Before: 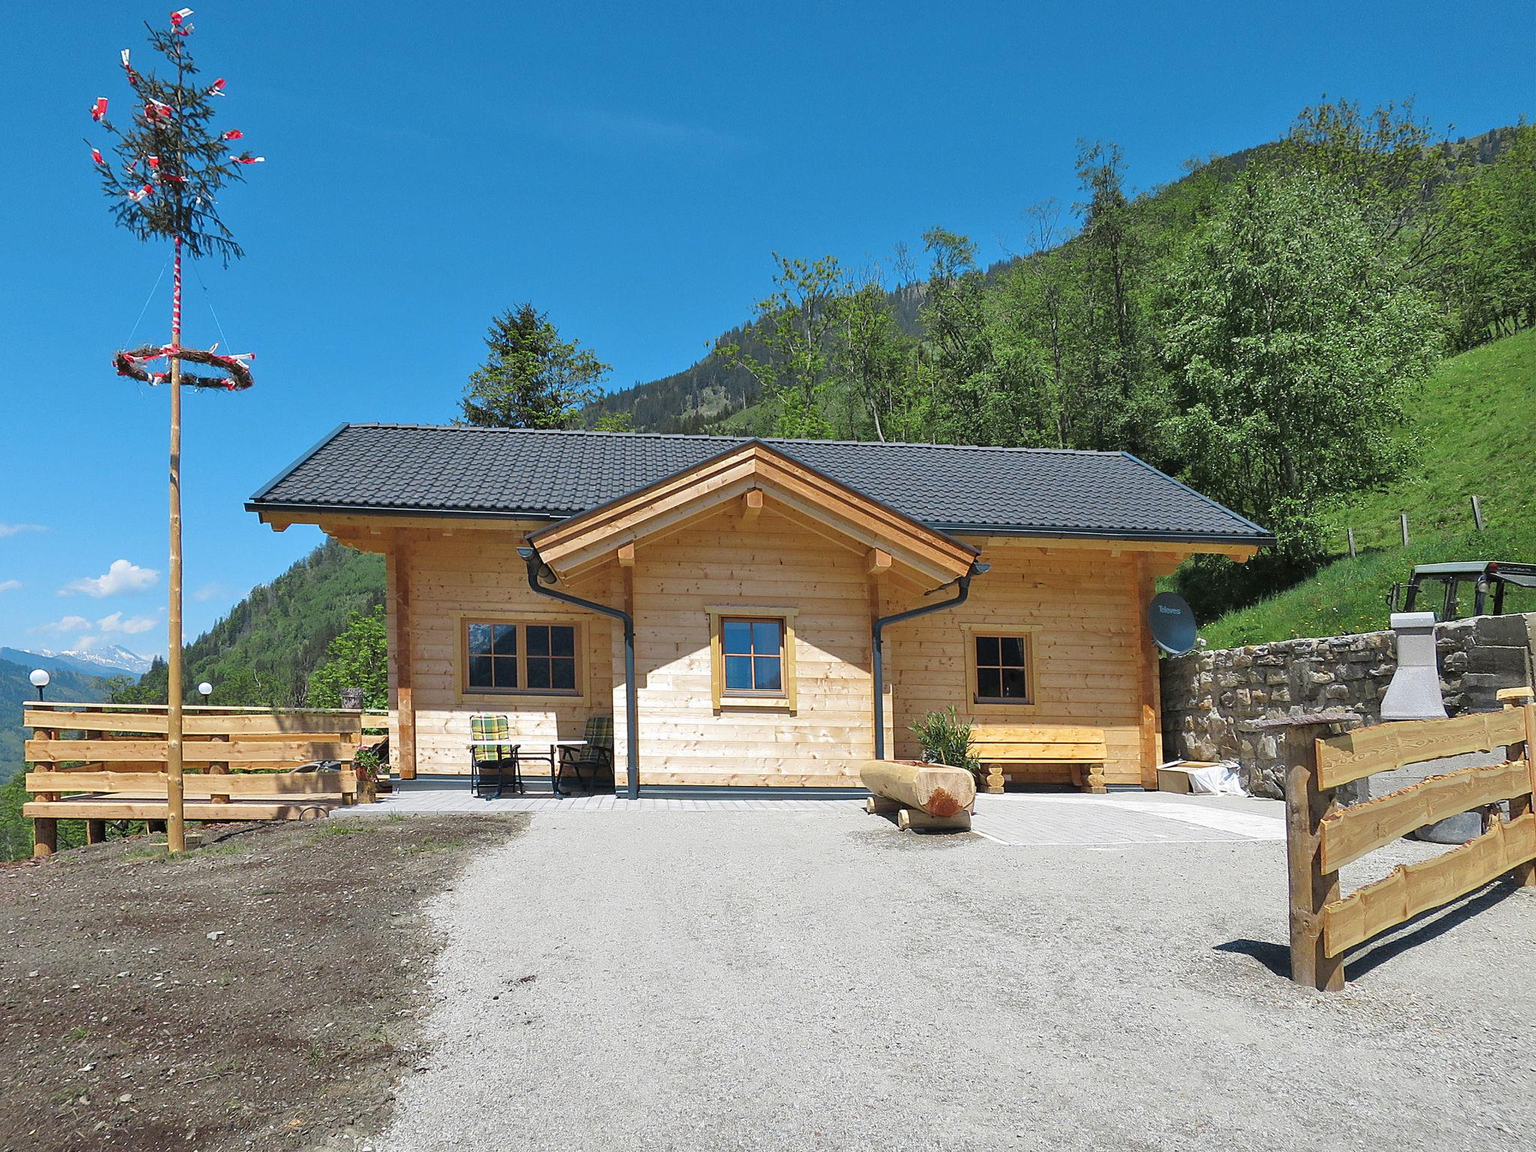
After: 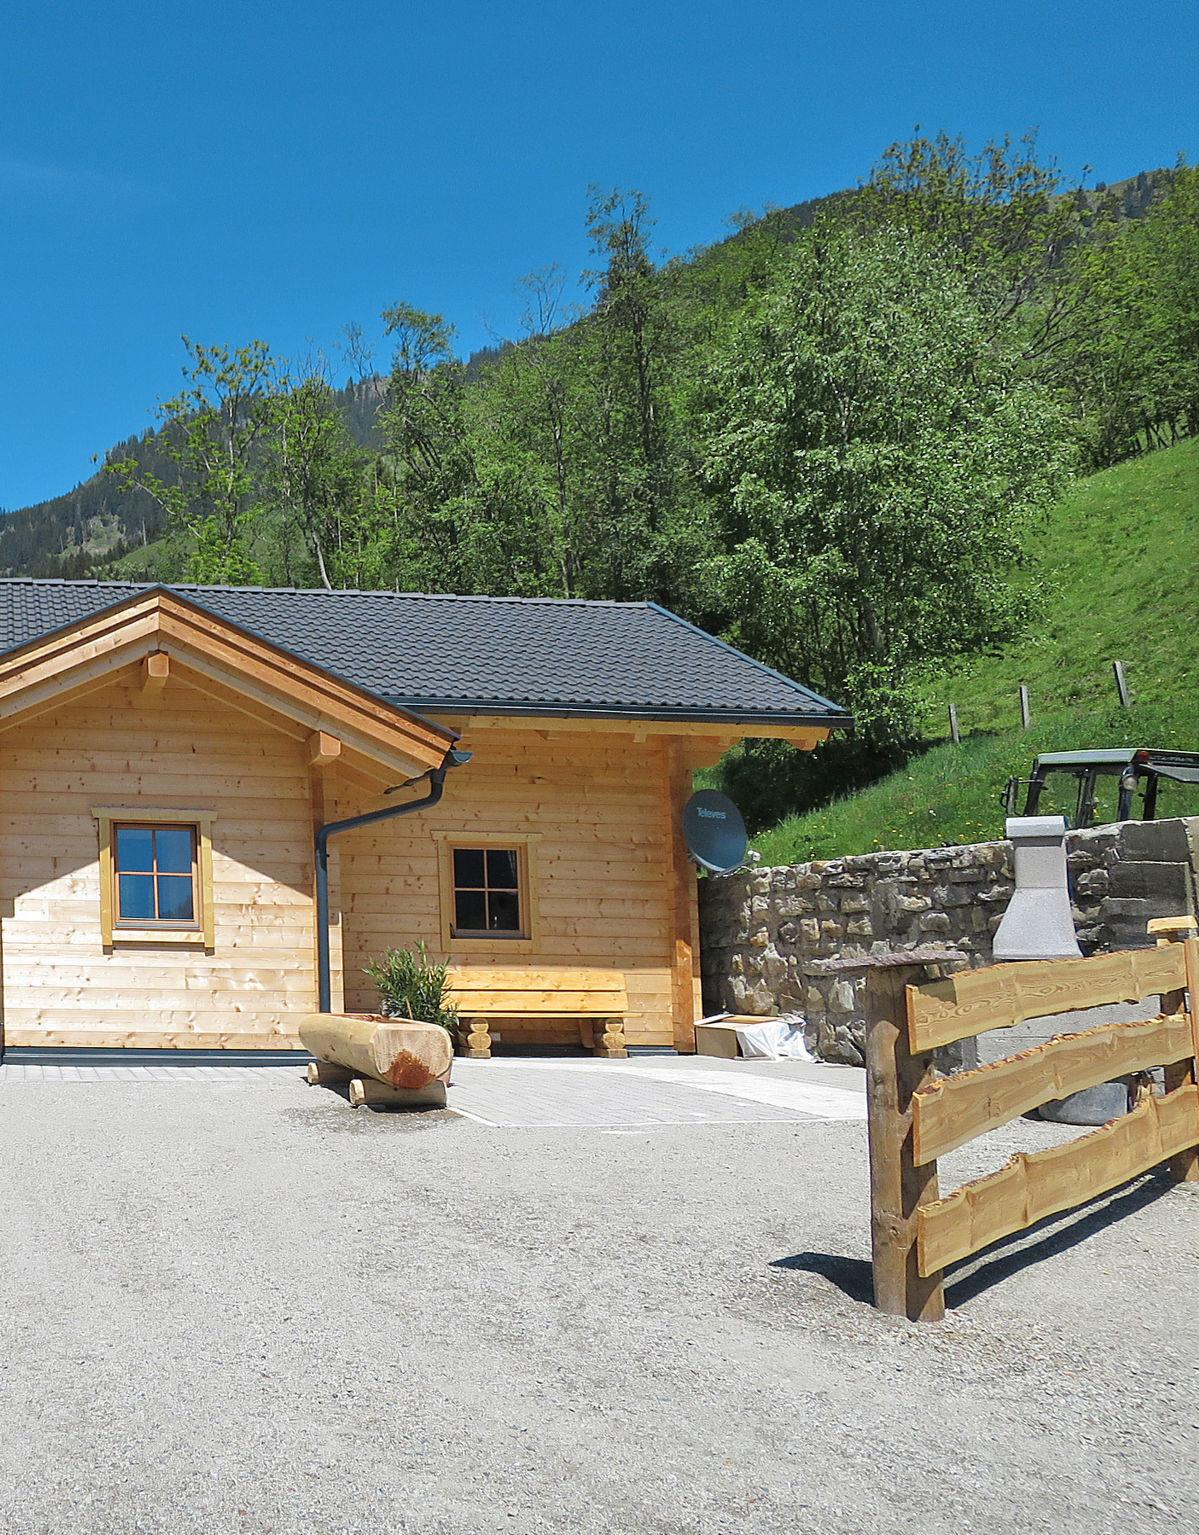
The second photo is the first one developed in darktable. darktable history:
crop: left 41.411%
